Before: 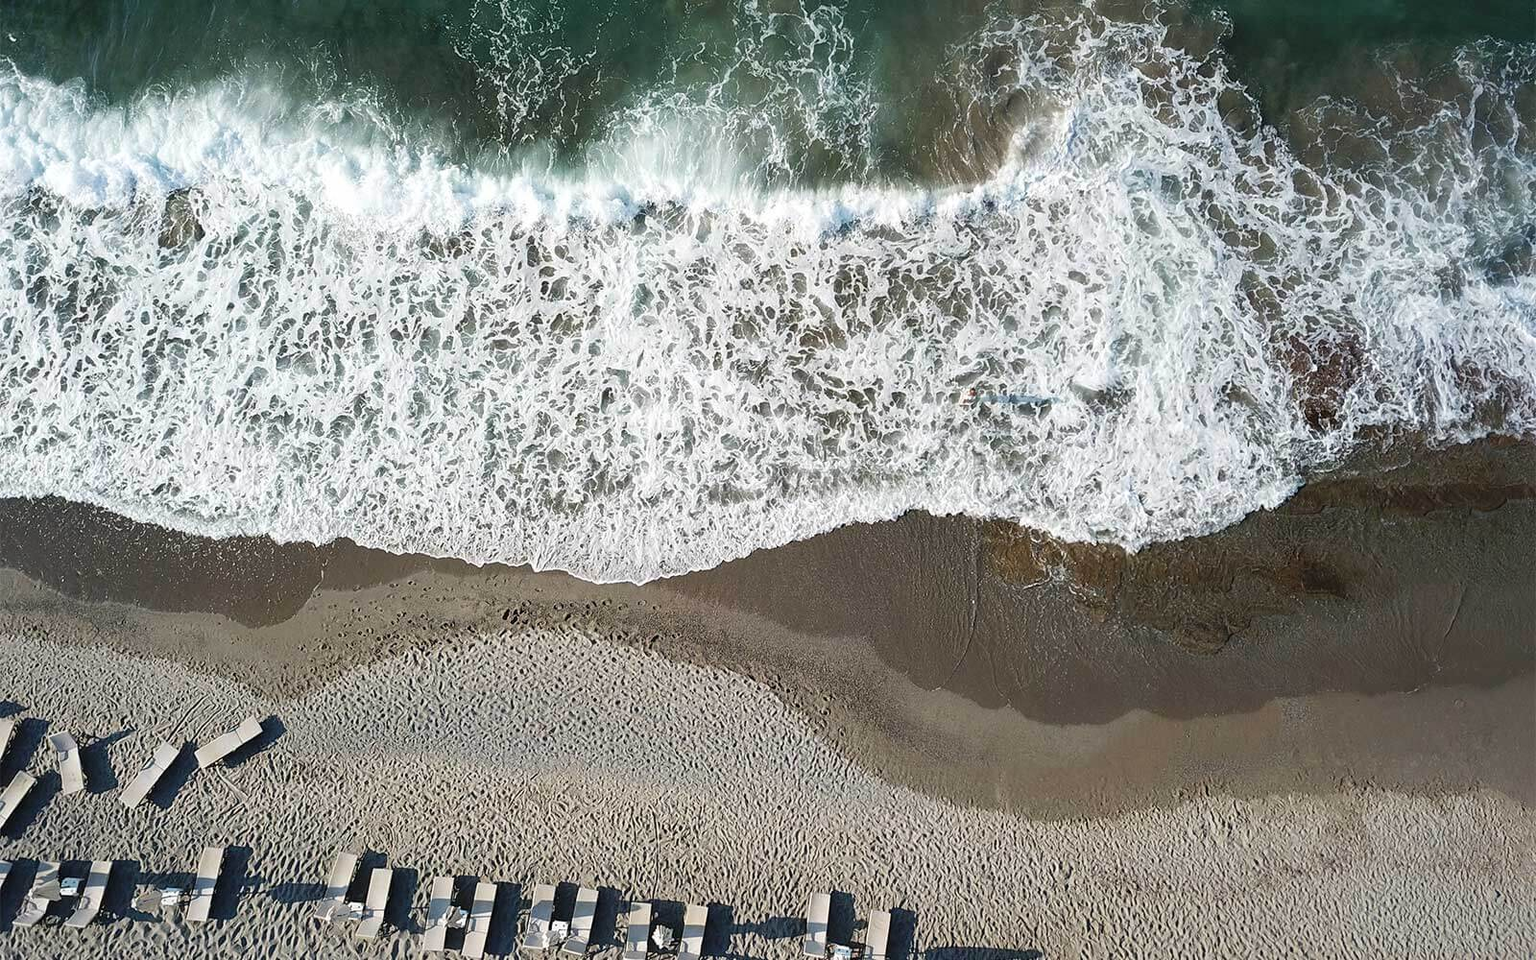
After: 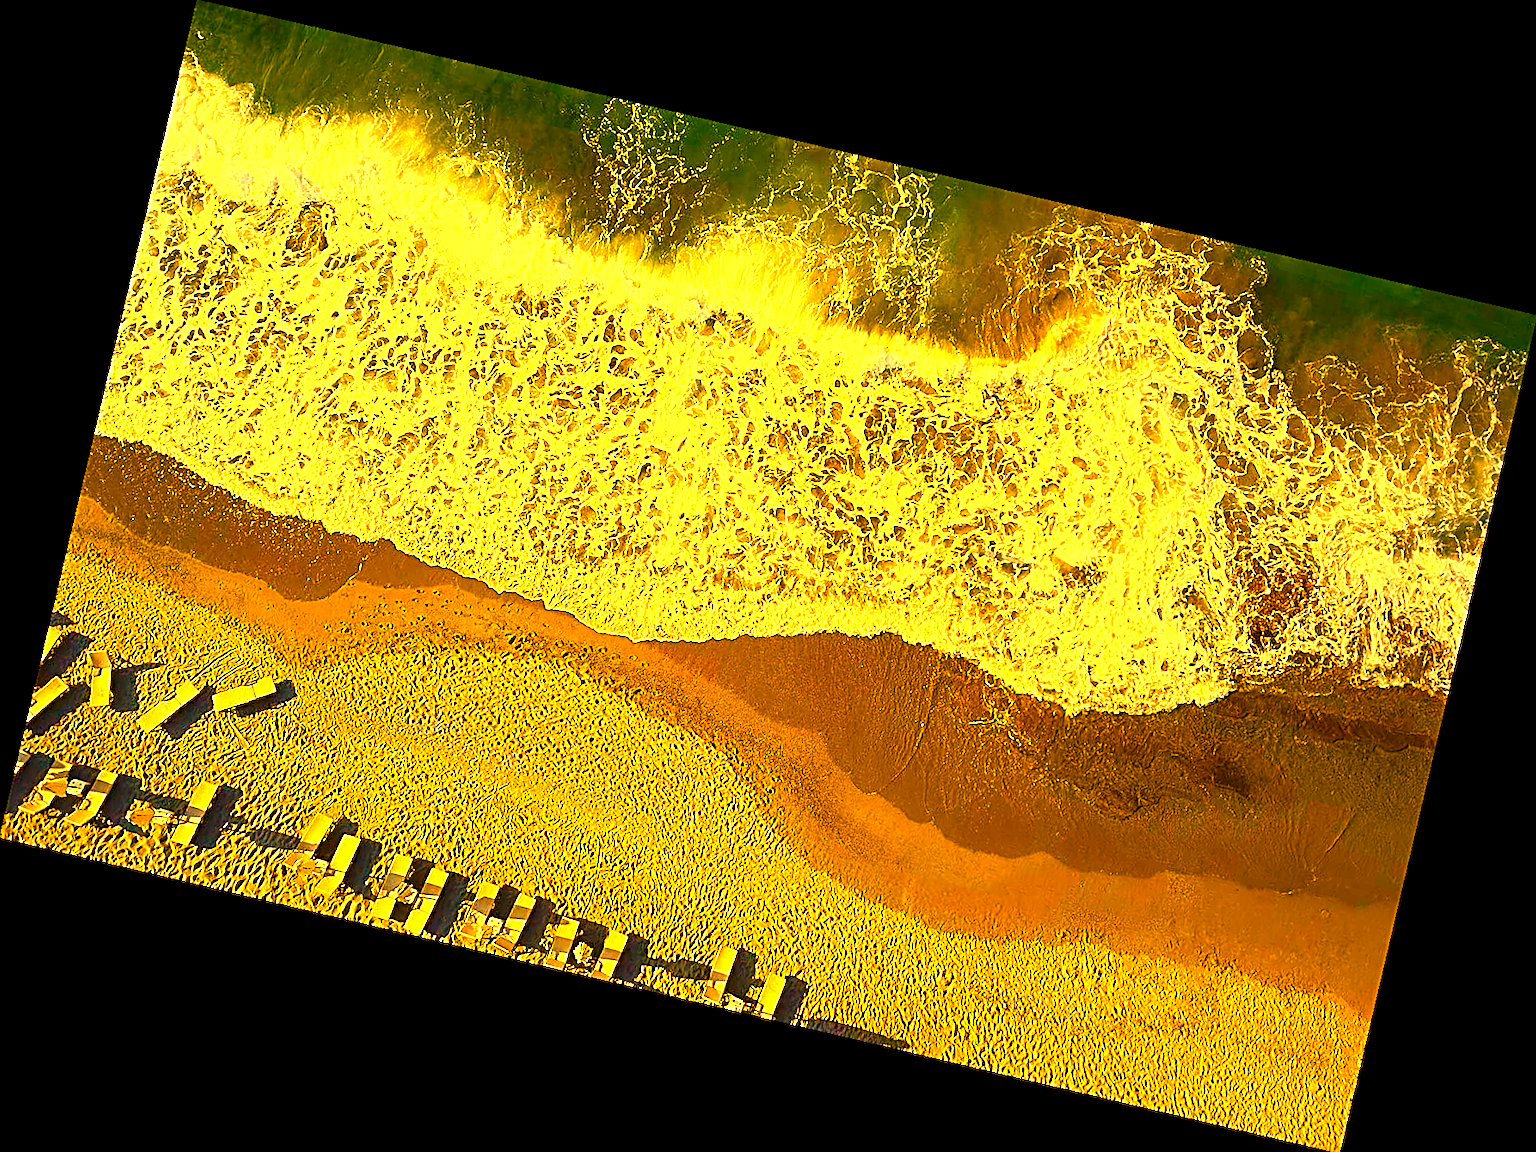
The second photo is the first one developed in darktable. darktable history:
white balance: red 1.467, blue 0.684
rgb levels: preserve colors max RGB
rotate and perspective: rotation 13.27°, automatic cropping off
color balance rgb: linear chroma grading › global chroma 25%, perceptual saturation grading › global saturation 40%, perceptual saturation grading › highlights -50%, perceptual saturation grading › shadows 30%, perceptual brilliance grading › global brilliance 25%, global vibrance 60%
sharpen: radius 2.676, amount 0.669
